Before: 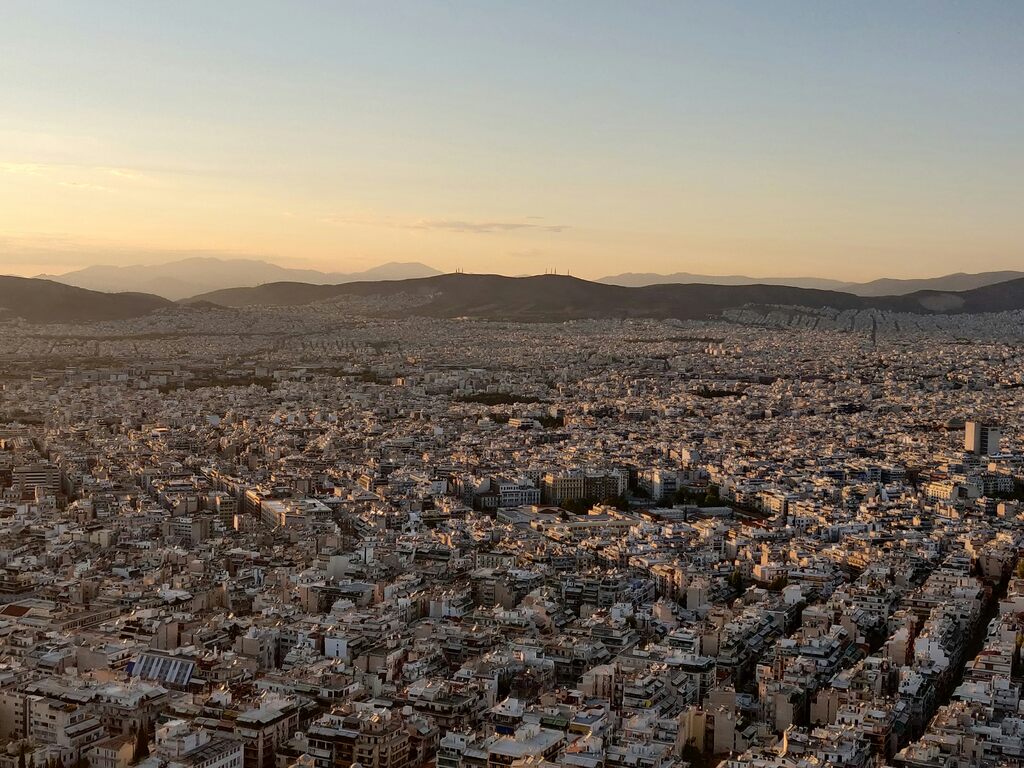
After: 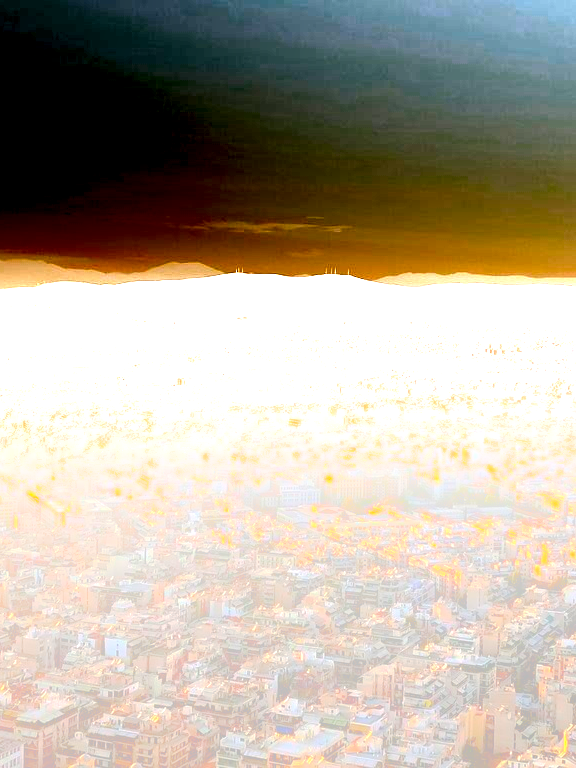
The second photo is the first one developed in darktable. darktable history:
bloom: size 25%, threshold 5%, strength 90%
base curve: curves: ch0 [(0, 0) (0.595, 0.418) (1, 1)], preserve colors none
exposure: black level correction 0.001, exposure 1.822 EV, compensate exposure bias true, compensate highlight preservation false
crop: left 21.496%, right 22.254%
